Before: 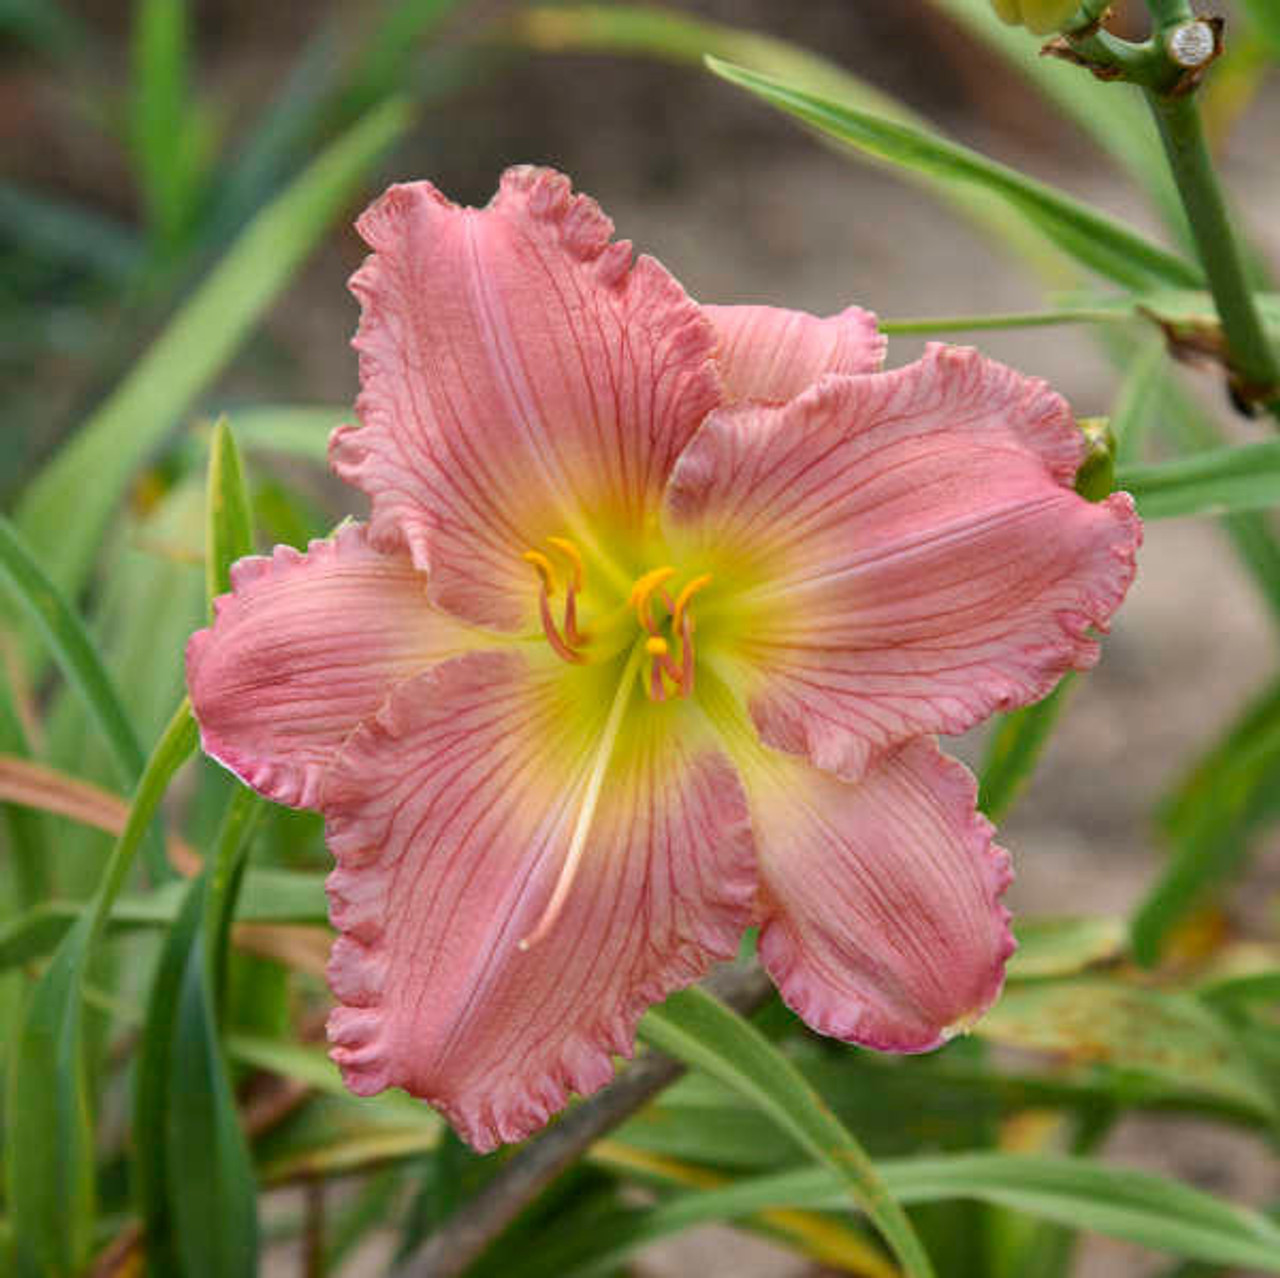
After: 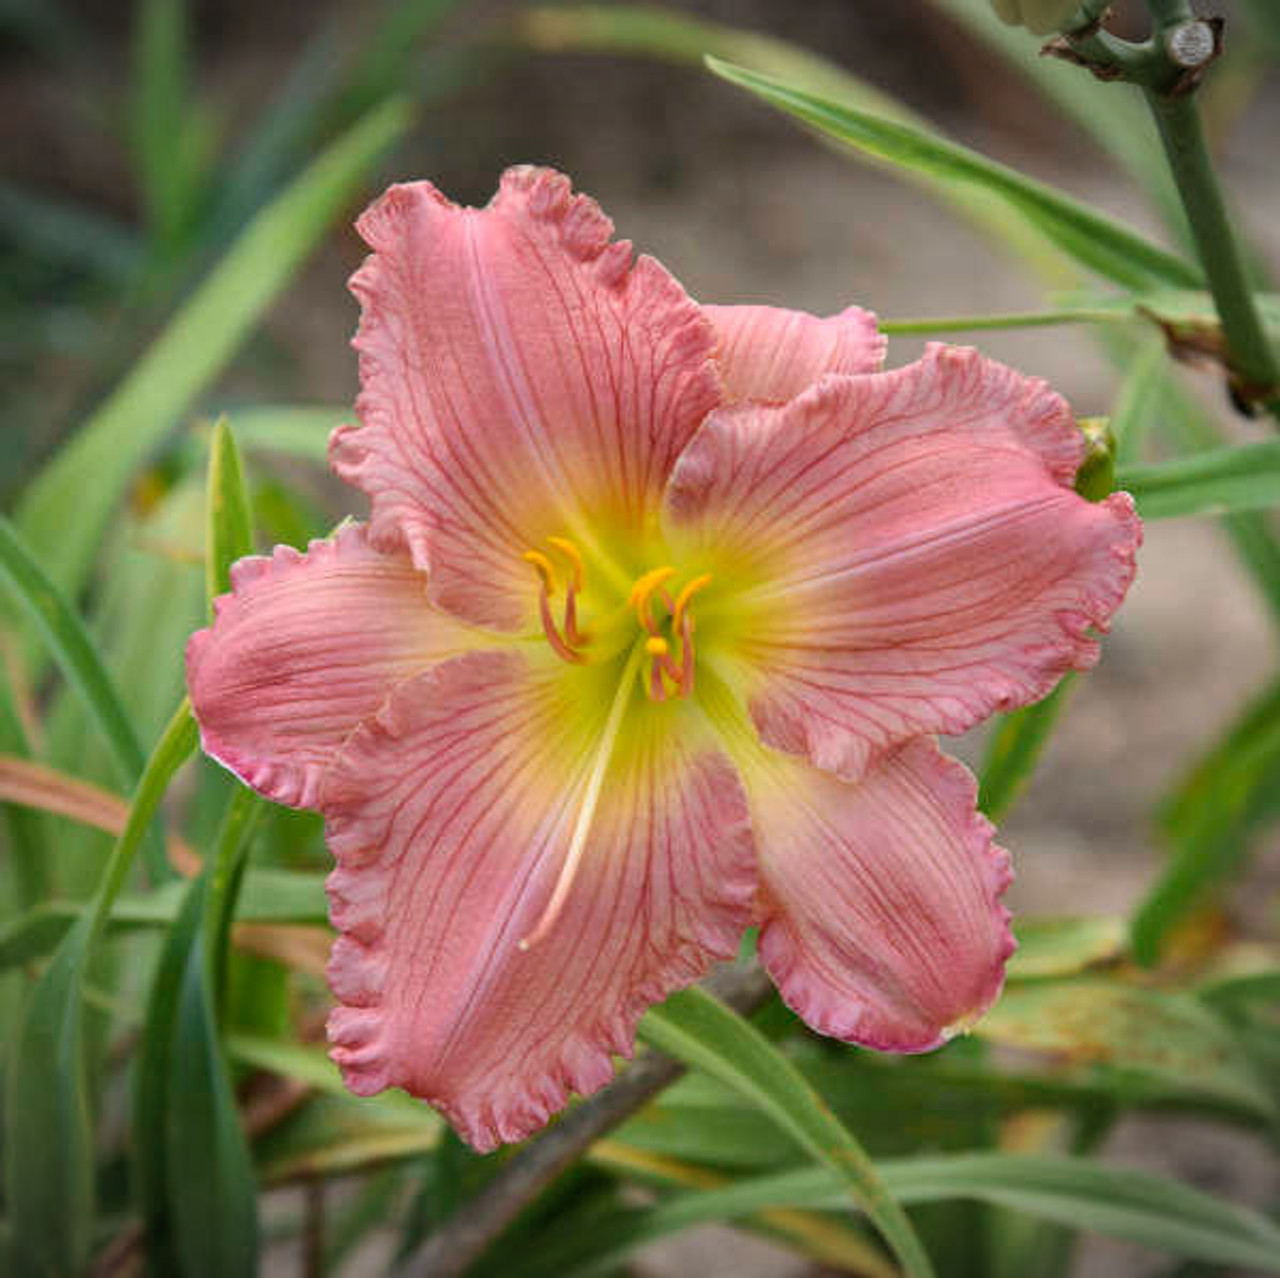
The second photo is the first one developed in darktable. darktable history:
vignetting: fall-off start 97.25%, width/height ratio 1.179
